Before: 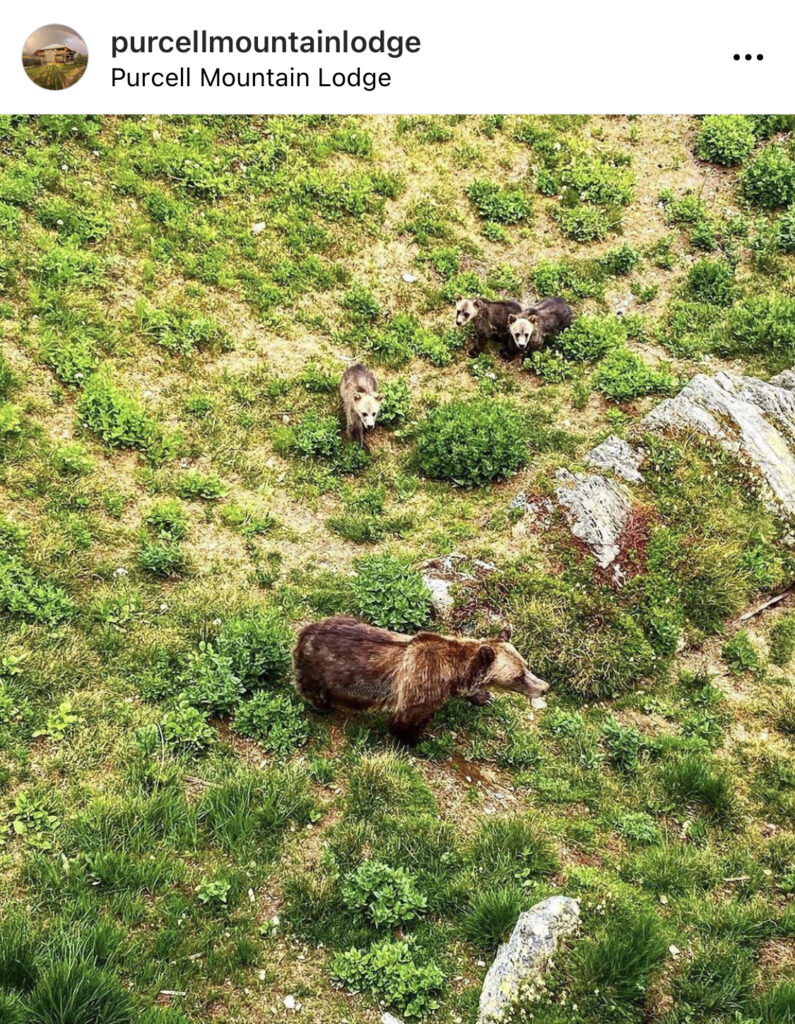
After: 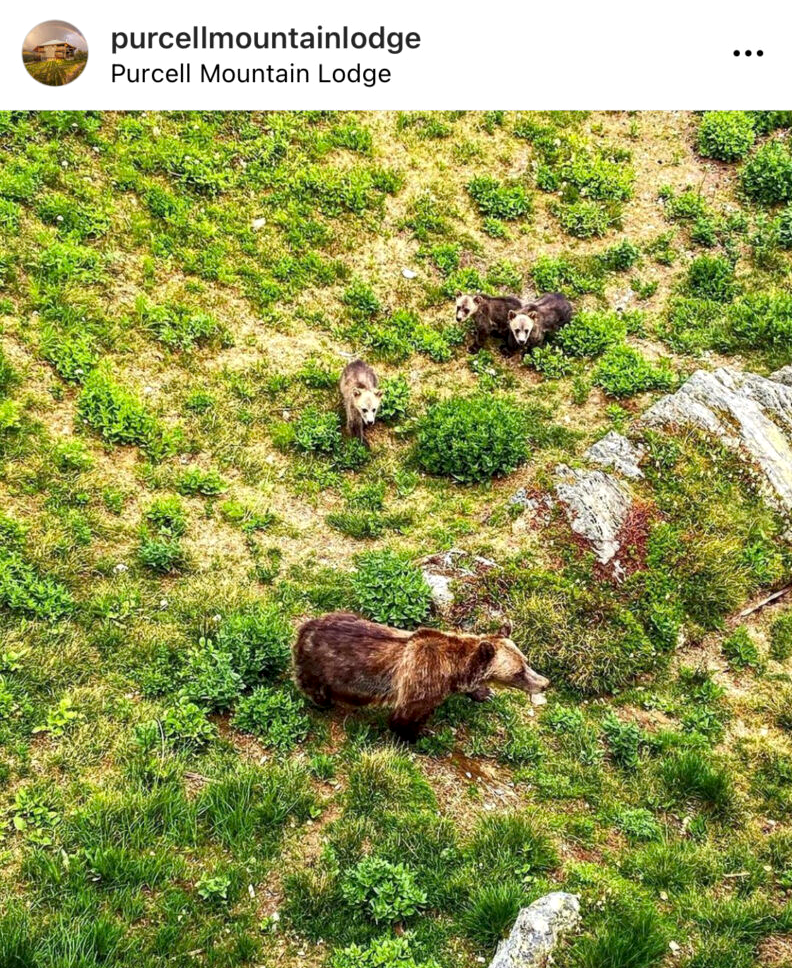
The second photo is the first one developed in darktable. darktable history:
crop: top 0.42%, right 0.262%, bottom 5.01%
contrast brightness saturation: contrast 0.035, saturation 0.066
local contrast: highlights 103%, shadows 99%, detail 131%, midtone range 0.2
